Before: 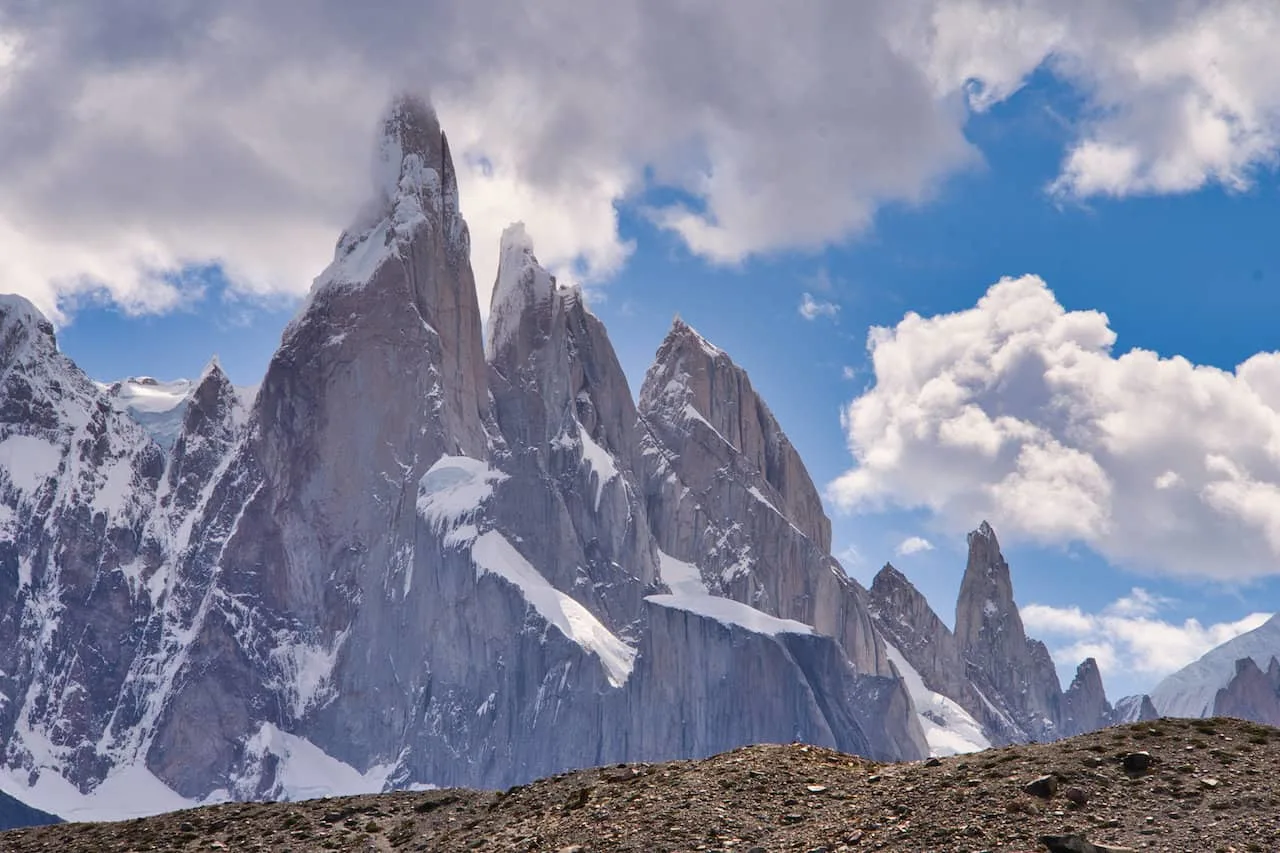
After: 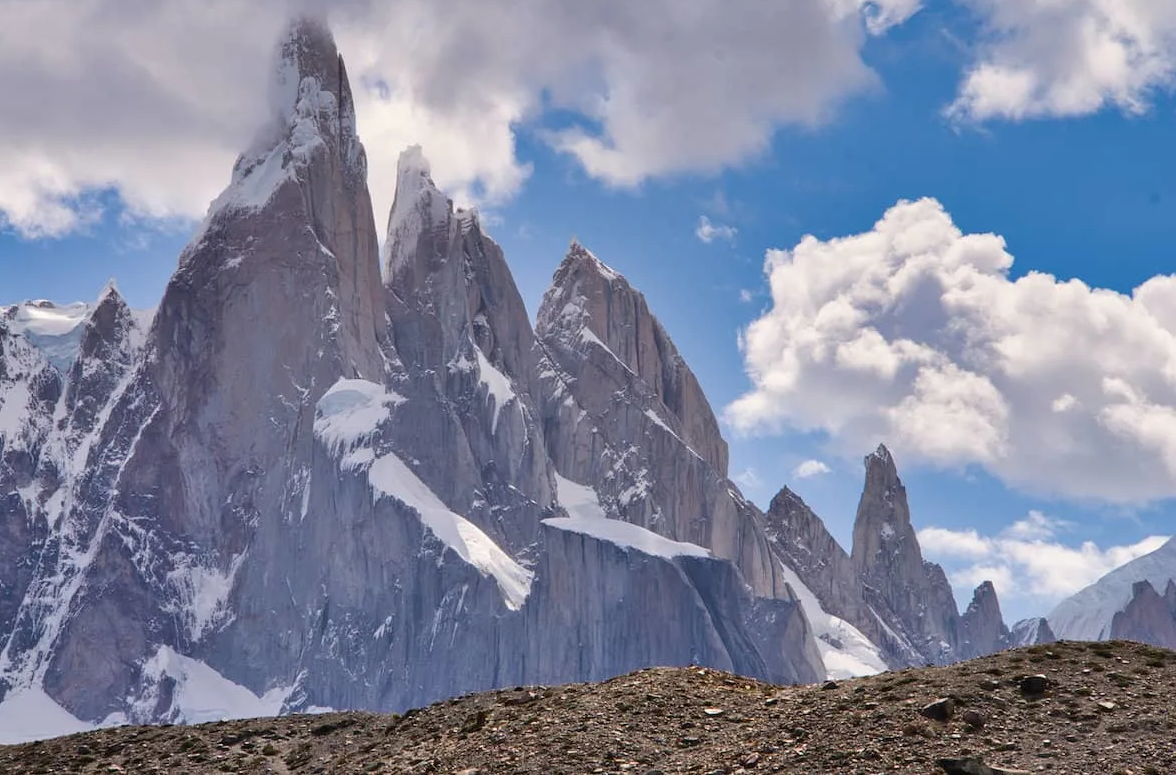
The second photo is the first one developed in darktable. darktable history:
crop and rotate: left 8.103%, top 9.078%
